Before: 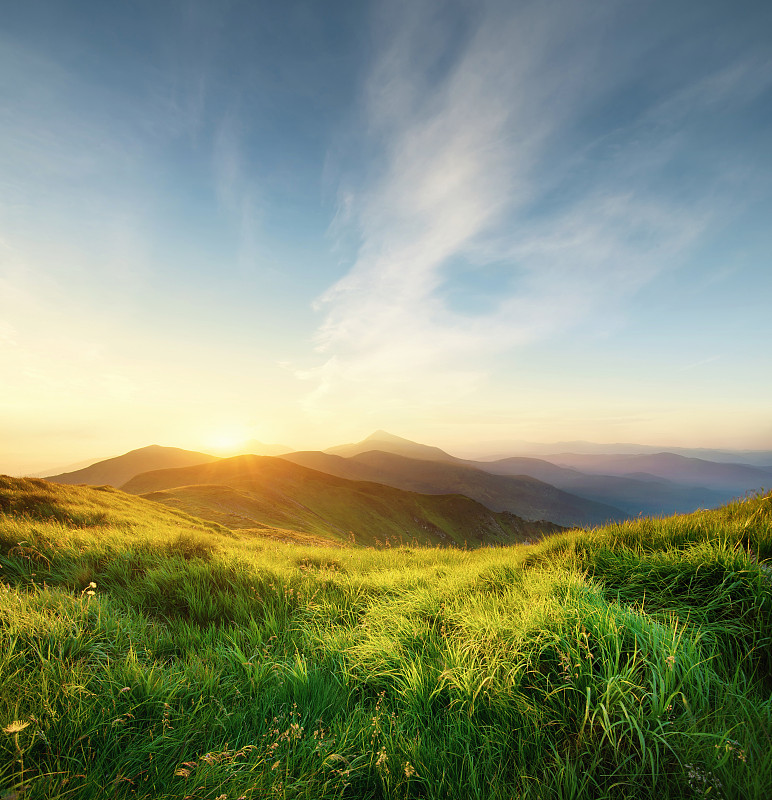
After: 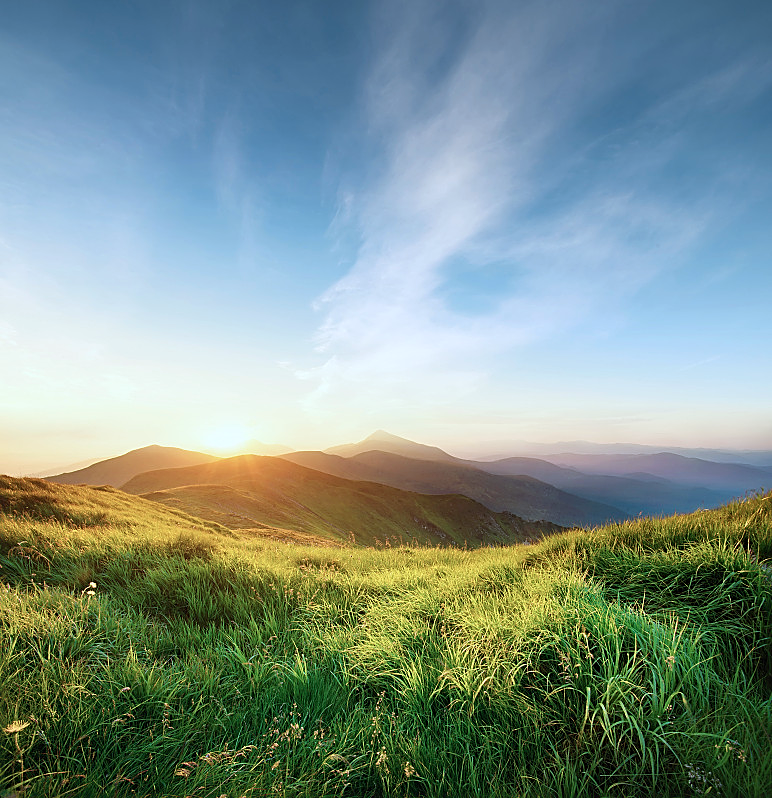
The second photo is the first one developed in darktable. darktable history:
sharpen: on, module defaults
color correction: highlights a* -2.24, highlights b* -18.1
crop: top 0.05%, bottom 0.098%
